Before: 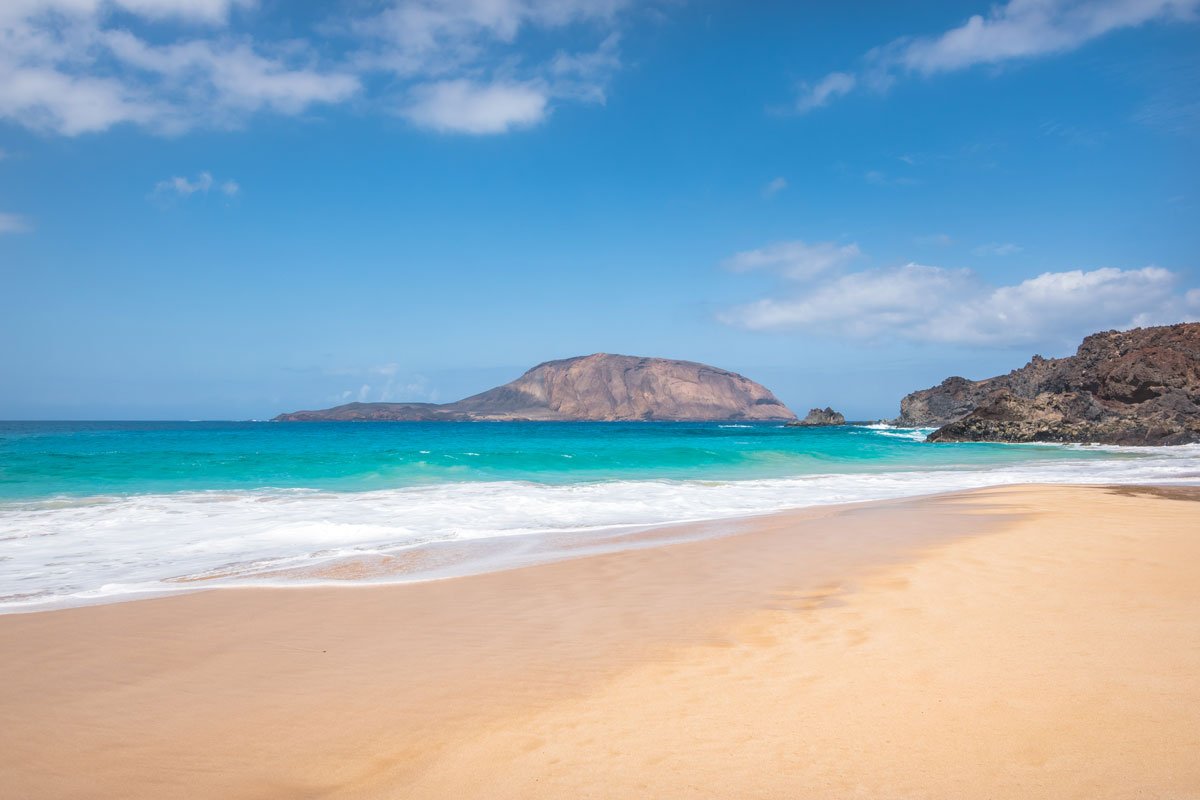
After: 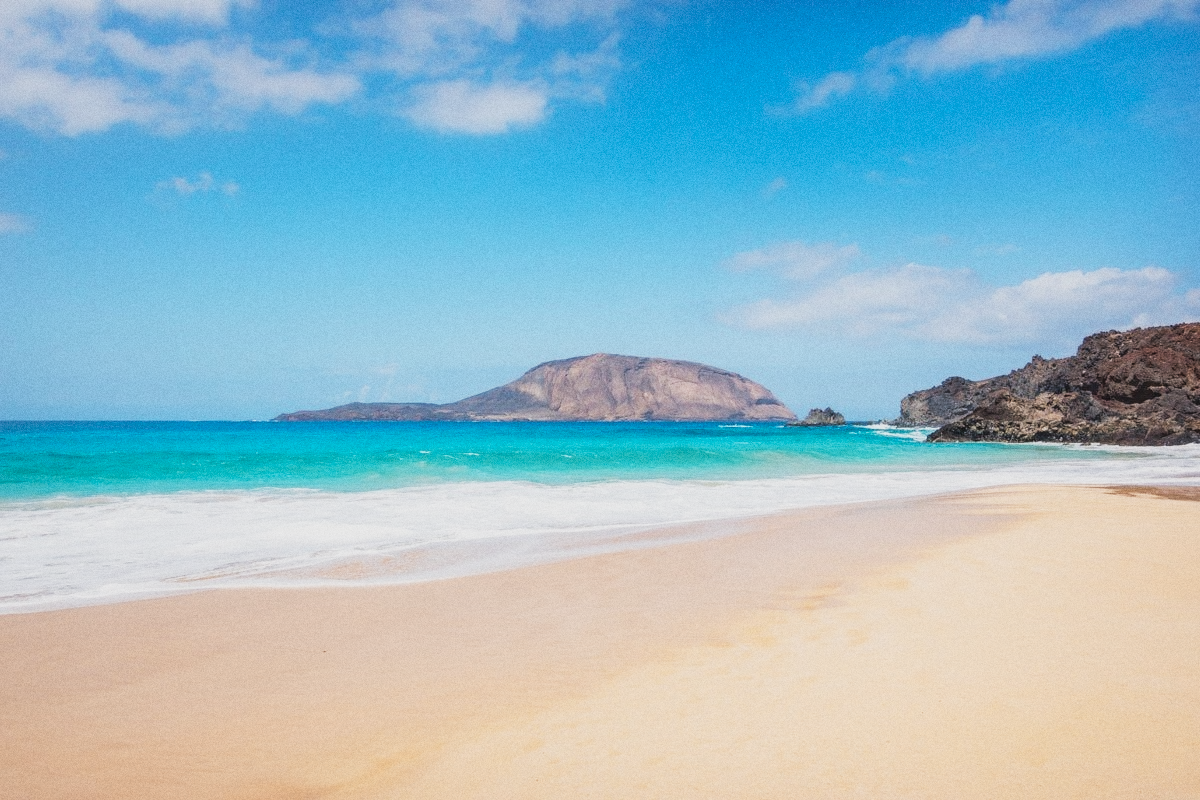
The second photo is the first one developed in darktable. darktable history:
contrast equalizer "negative clarity": octaves 7, y [[0.6 ×6], [0.55 ×6], [0 ×6], [0 ×6], [0 ×6]], mix -0.3
color balance rgb "creative | pacific film": shadows lift › chroma 2%, shadows lift › hue 219.6°, power › hue 313.2°, highlights gain › chroma 3%, highlights gain › hue 75.6°, global offset › luminance 0.5%, perceptual saturation grading › global saturation 15.33%, perceptual saturation grading › highlights -19.33%, perceptual saturation grading › shadows 20%, global vibrance 20%
color equalizer "creative | pacific": saturation › orange 1.03, saturation › yellow 0.883, saturation › green 0.883, saturation › blue 1.08, saturation › magenta 1.05, hue › orange -4.88, hue › green 8.78, brightness › red 1.06, brightness › orange 1.08, brightness › yellow 0.916, brightness › green 0.916, brightness › cyan 1.04, brightness › blue 1.12, brightness › magenta 1.07 | blend: blend mode normal, opacity 100%; mask: uniform (no mask)
grain "film": coarseness 0.09 ISO
rgb primaries "creative | pacific": red hue -0.042, red purity 1.1, green hue 0.047, green purity 1.12, blue hue -0.089, blue purity 0.937
sigmoid: contrast 1.7, skew 0.1, preserve hue 0%, red attenuation 0.1, red rotation 0.035, green attenuation 0.1, green rotation -0.017, blue attenuation 0.15, blue rotation -0.052, base primaries Rec2020
